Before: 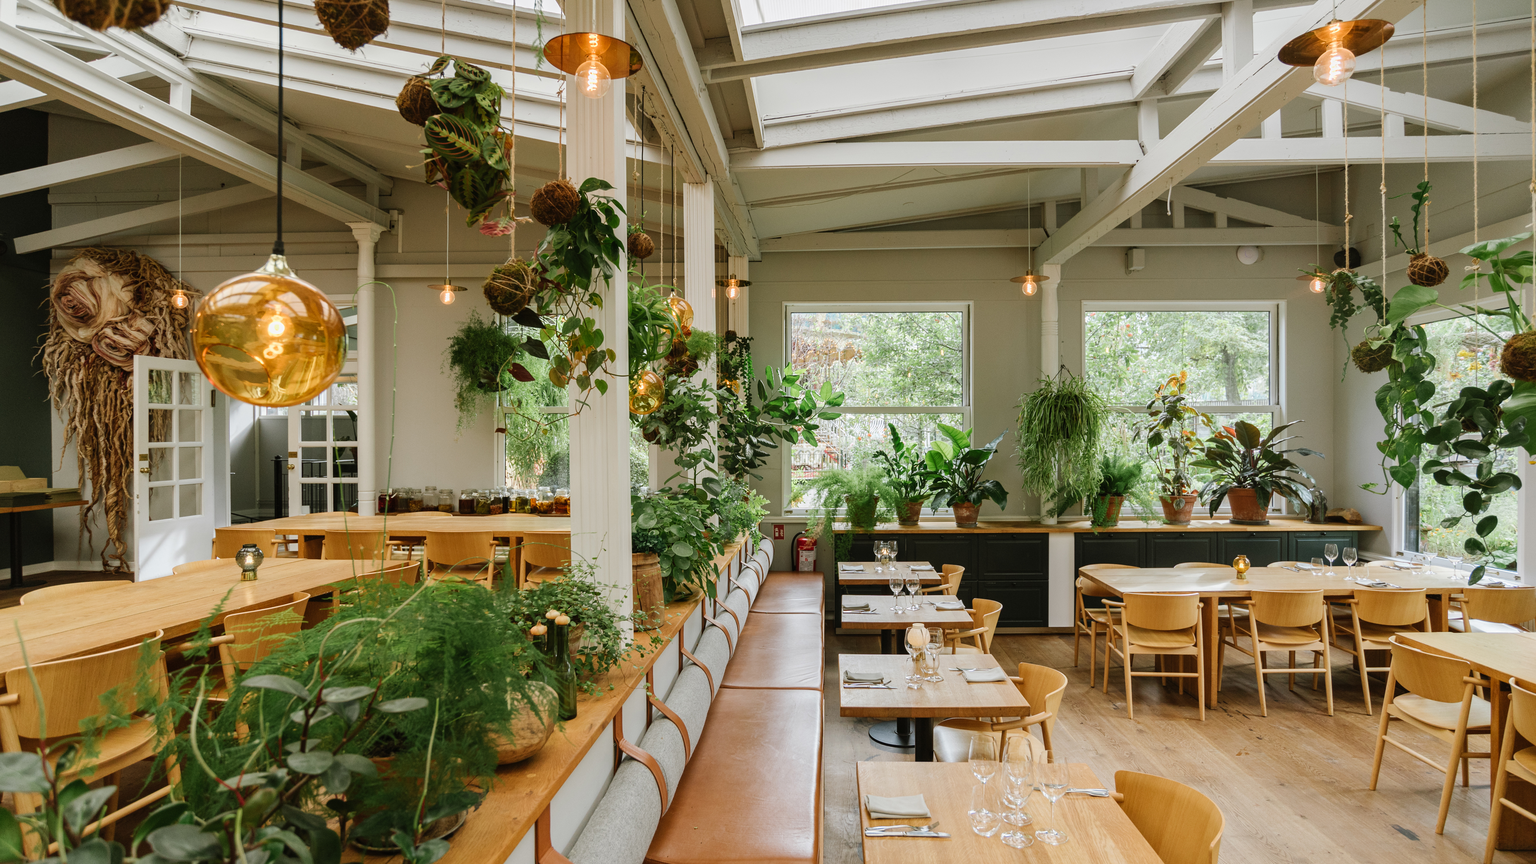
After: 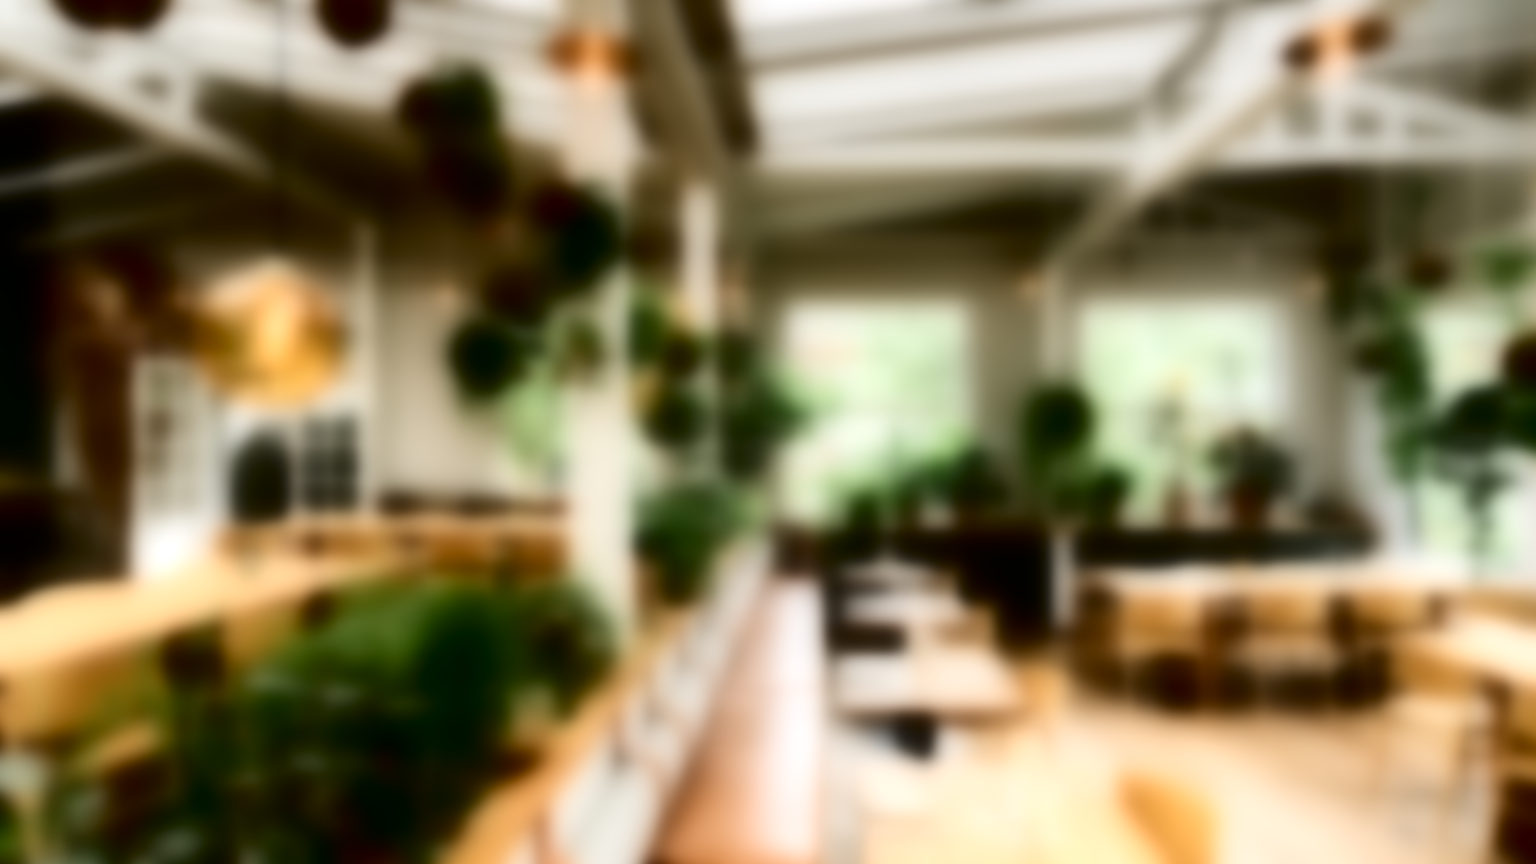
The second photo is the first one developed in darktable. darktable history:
lowpass: radius 31.92, contrast 1.72, brightness -0.98, saturation 0.94
exposure: black level correction 0, exposure 0.953 EV, compensate exposure bias true, compensate highlight preservation false
graduated density: on, module defaults
